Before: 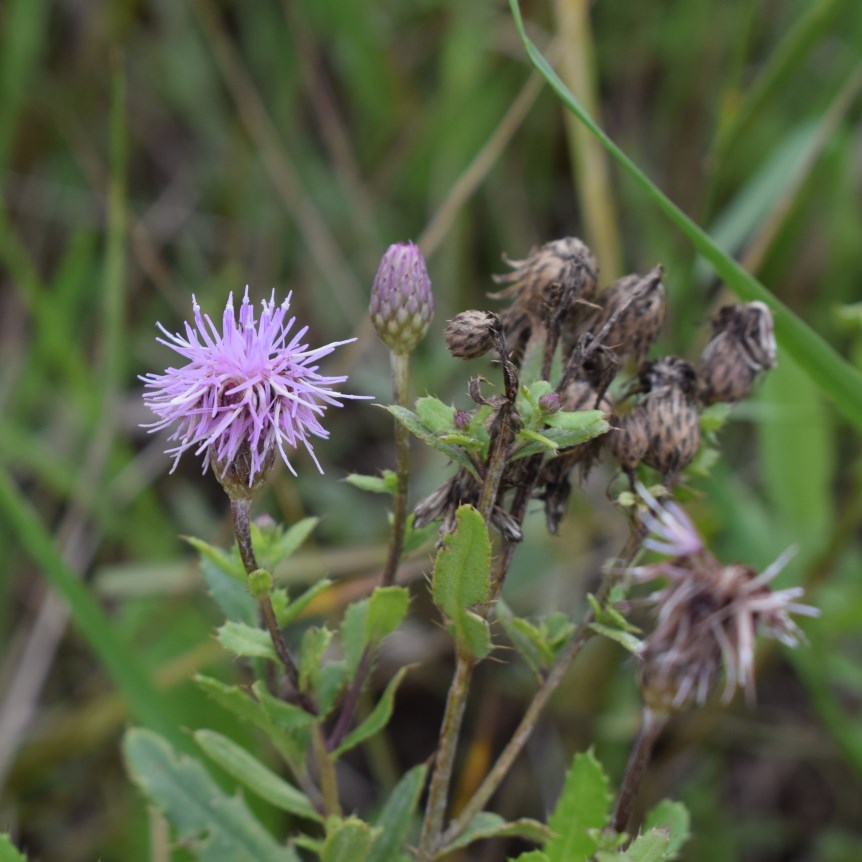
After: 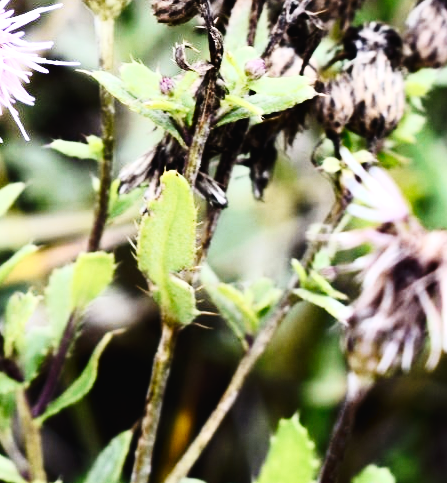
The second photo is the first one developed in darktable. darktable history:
contrast brightness saturation: contrast 0.389, brightness 0.098
color balance rgb: perceptual saturation grading › global saturation 0.527%, global vibrance 25.104%, contrast 20.031%
exposure: compensate exposure bias true, compensate highlight preservation false
crop: left 34.298%, top 38.752%, right 13.777%, bottom 5.121%
tone equalizer: -8 EV -1.11 EV, -7 EV -1.04 EV, -6 EV -0.875 EV, -5 EV -0.538 EV, -3 EV 0.606 EV, -2 EV 0.875 EV, -1 EV 0.998 EV, +0 EV 1.08 EV, mask exposure compensation -0.507 EV
tone curve: curves: ch0 [(0, 0) (0.003, 0.016) (0.011, 0.019) (0.025, 0.023) (0.044, 0.029) (0.069, 0.042) (0.1, 0.068) (0.136, 0.101) (0.177, 0.143) (0.224, 0.21) (0.277, 0.289) (0.335, 0.379) (0.399, 0.476) (0.468, 0.569) (0.543, 0.654) (0.623, 0.75) (0.709, 0.822) (0.801, 0.893) (0.898, 0.946) (1, 1)], preserve colors none
